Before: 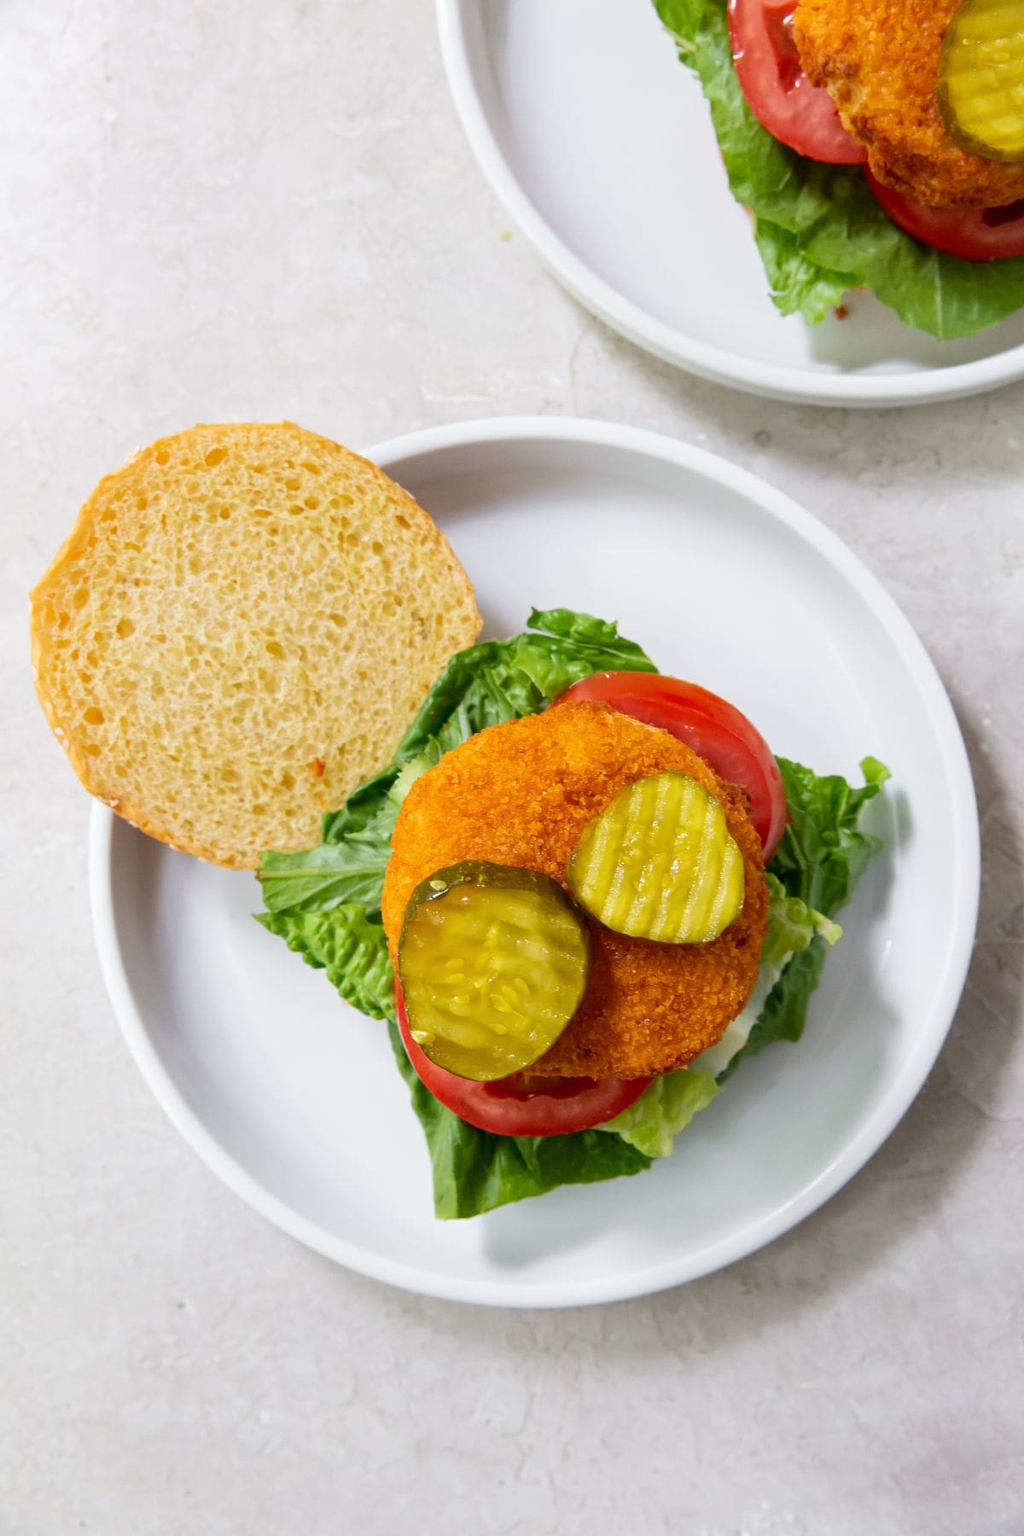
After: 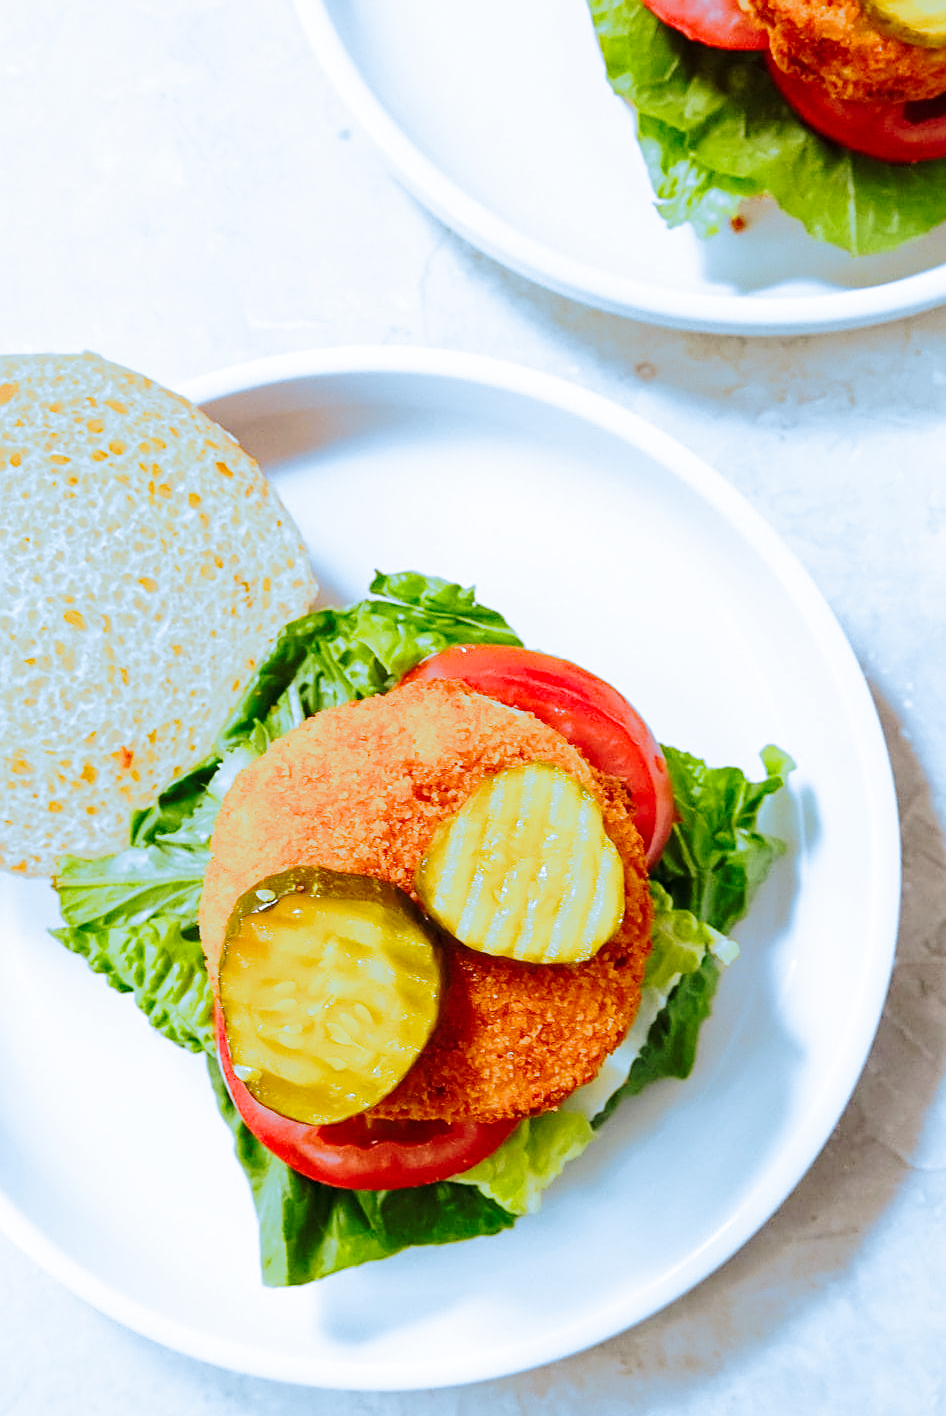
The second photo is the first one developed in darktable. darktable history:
exposure: compensate highlight preservation false
crop and rotate: left 20.74%, top 7.912%, right 0.375%, bottom 13.378%
base curve: curves: ch0 [(0, 0) (0.036, 0.037) (0.121, 0.228) (0.46, 0.76) (0.859, 0.983) (1, 1)], preserve colors none
split-toning: shadows › hue 351.18°, shadows › saturation 0.86, highlights › hue 218.82°, highlights › saturation 0.73, balance -19.167
sharpen: on, module defaults
